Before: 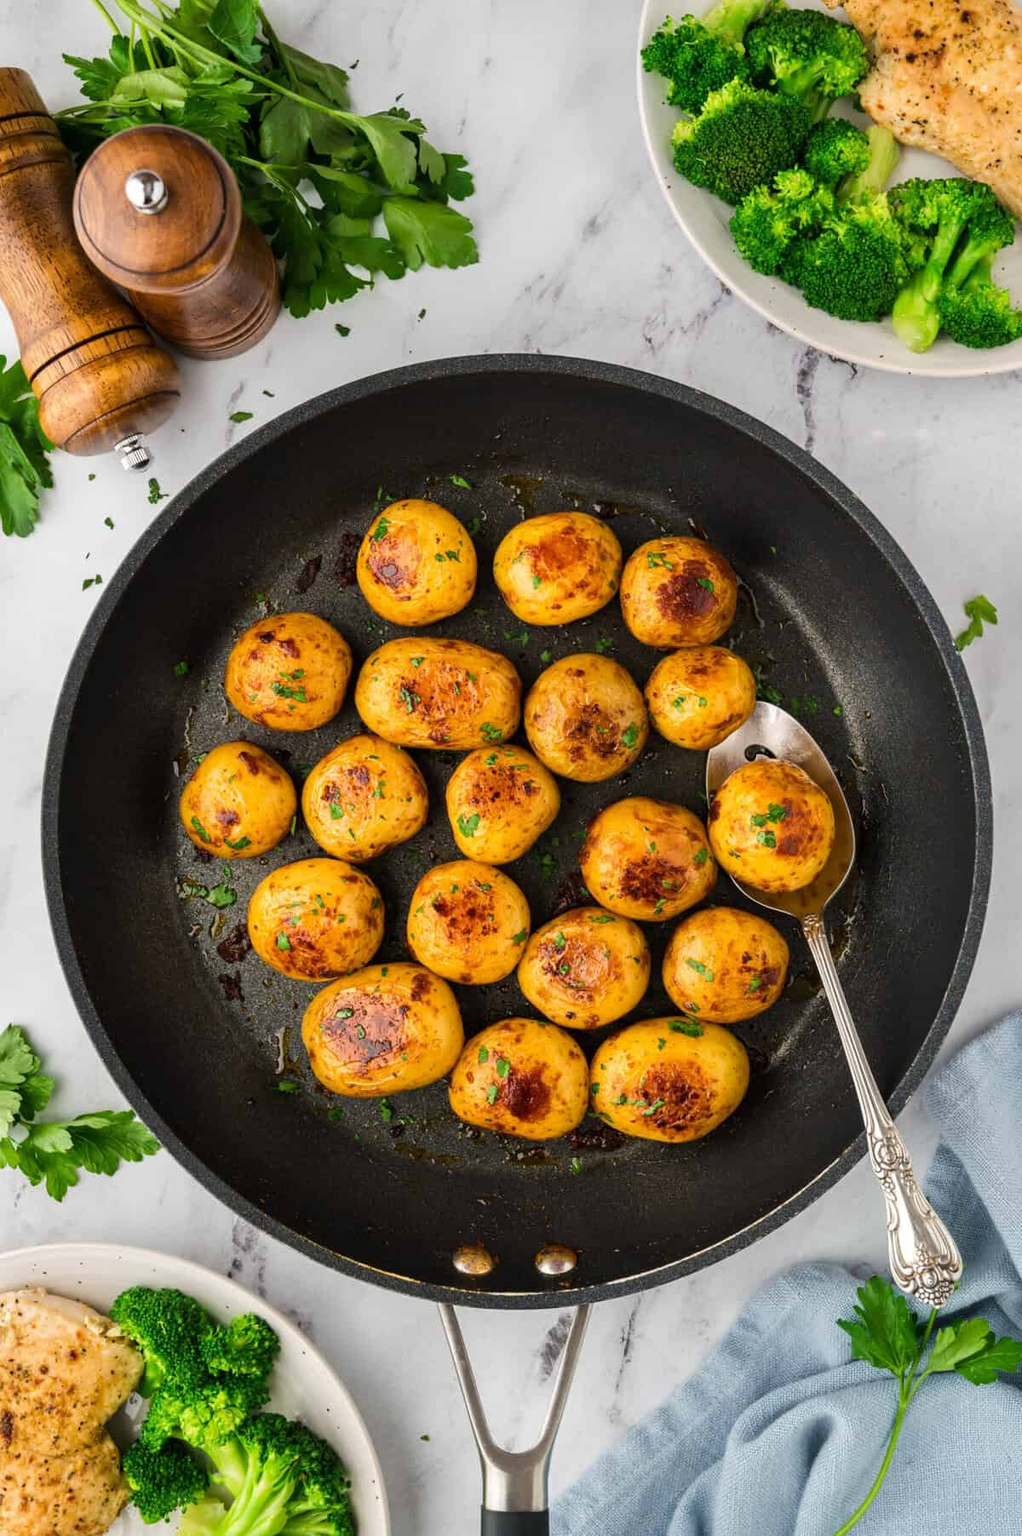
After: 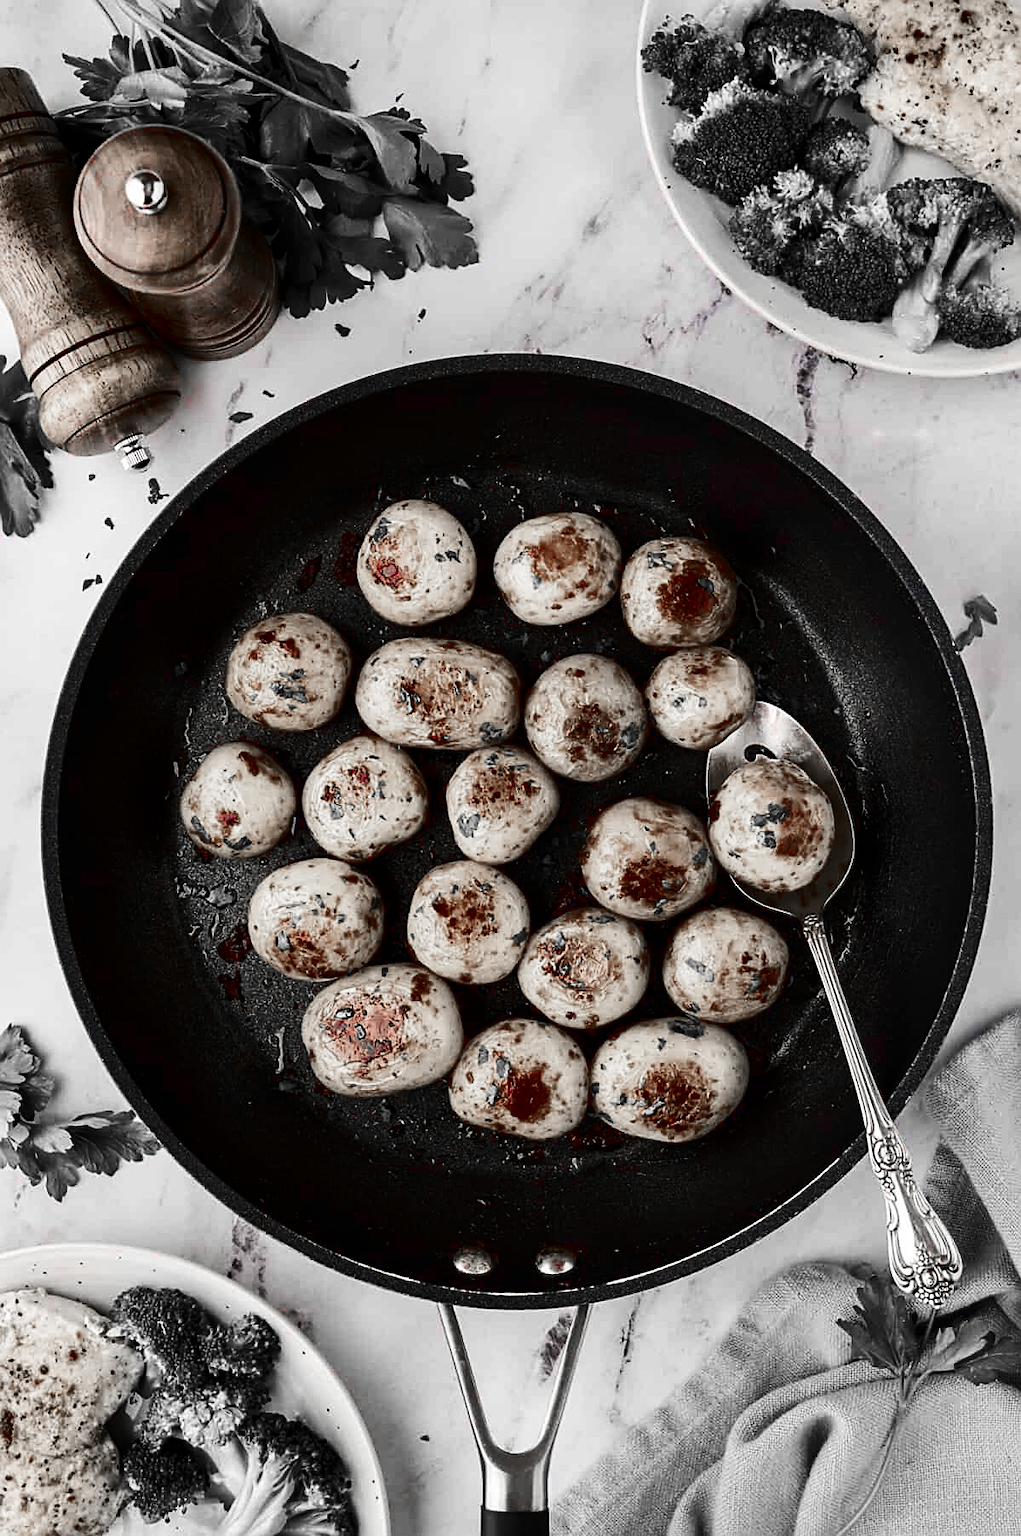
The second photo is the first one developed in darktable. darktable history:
color zones: curves: ch0 [(0, 0.278) (0.143, 0.5) (0.286, 0.5) (0.429, 0.5) (0.571, 0.5) (0.714, 0.5) (0.857, 0.5) (1, 0.5)]; ch1 [(0, 1) (0.143, 0.165) (0.286, 0) (0.429, 0) (0.571, 0) (0.714, 0) (0.857, 0.5) (1, 0.5)]; ch2 [(0, 0.508) (0.143, 0.5) (0.286, 0.5) (0.429, 0.5) (0.571, 0.5) (0.714, 0.5) (0.857, 0.5) (1, 0.5)]
sharpen: on, module defaults
contrast brightness saturation: contrast 0.24, brightness -0.24, saturation 0.14
